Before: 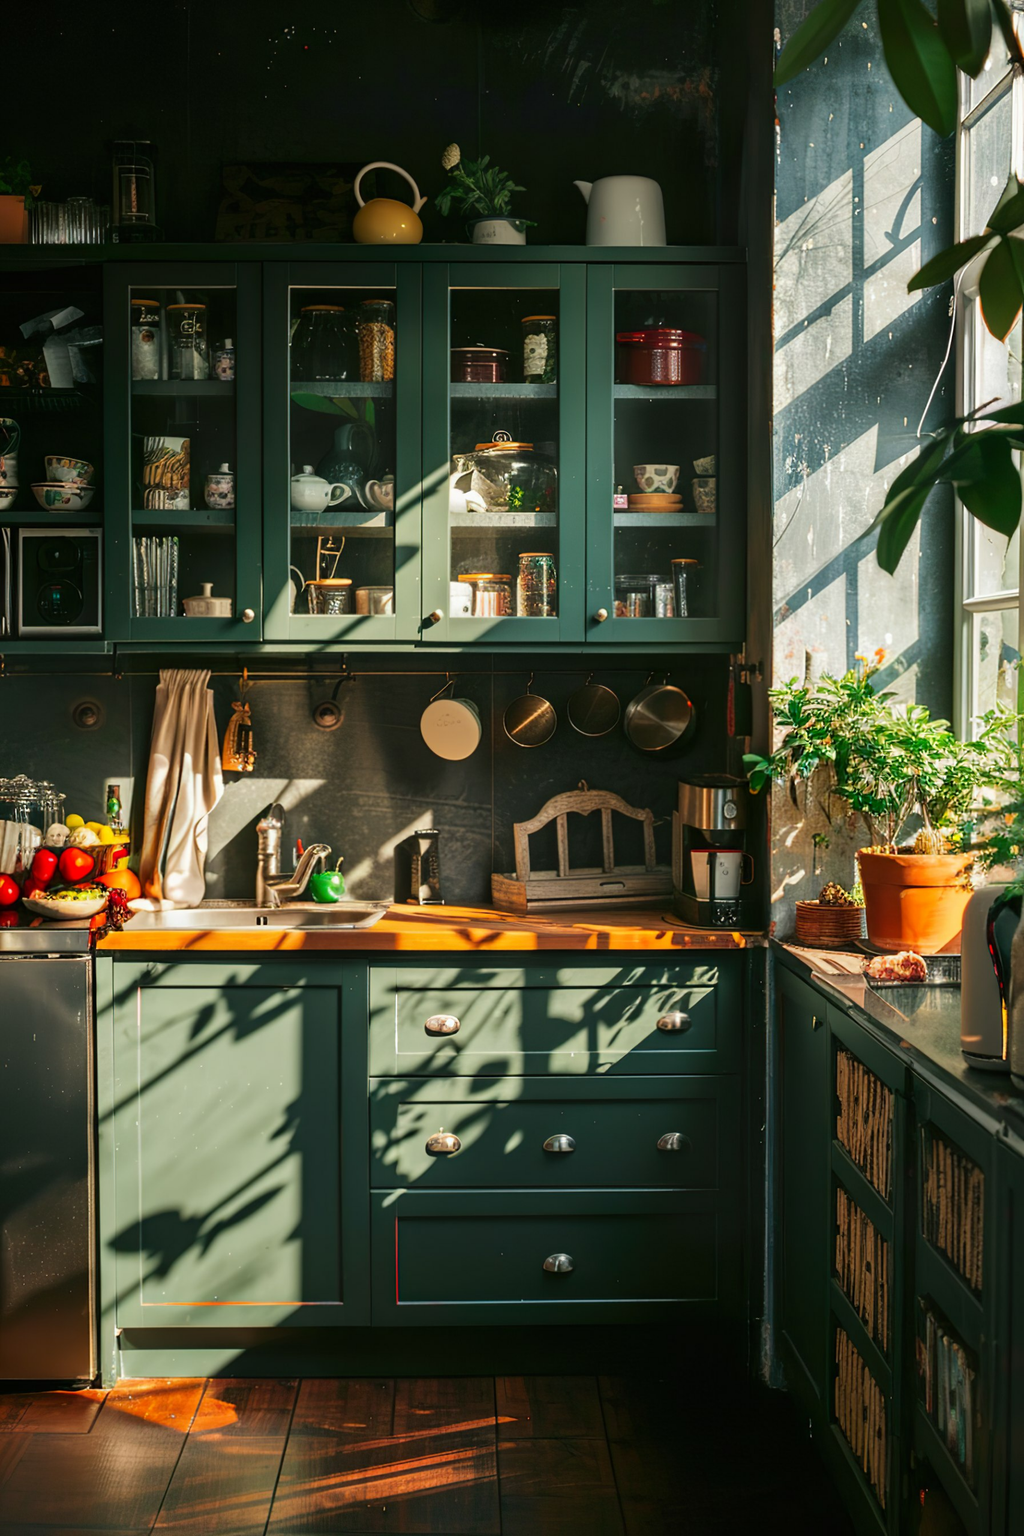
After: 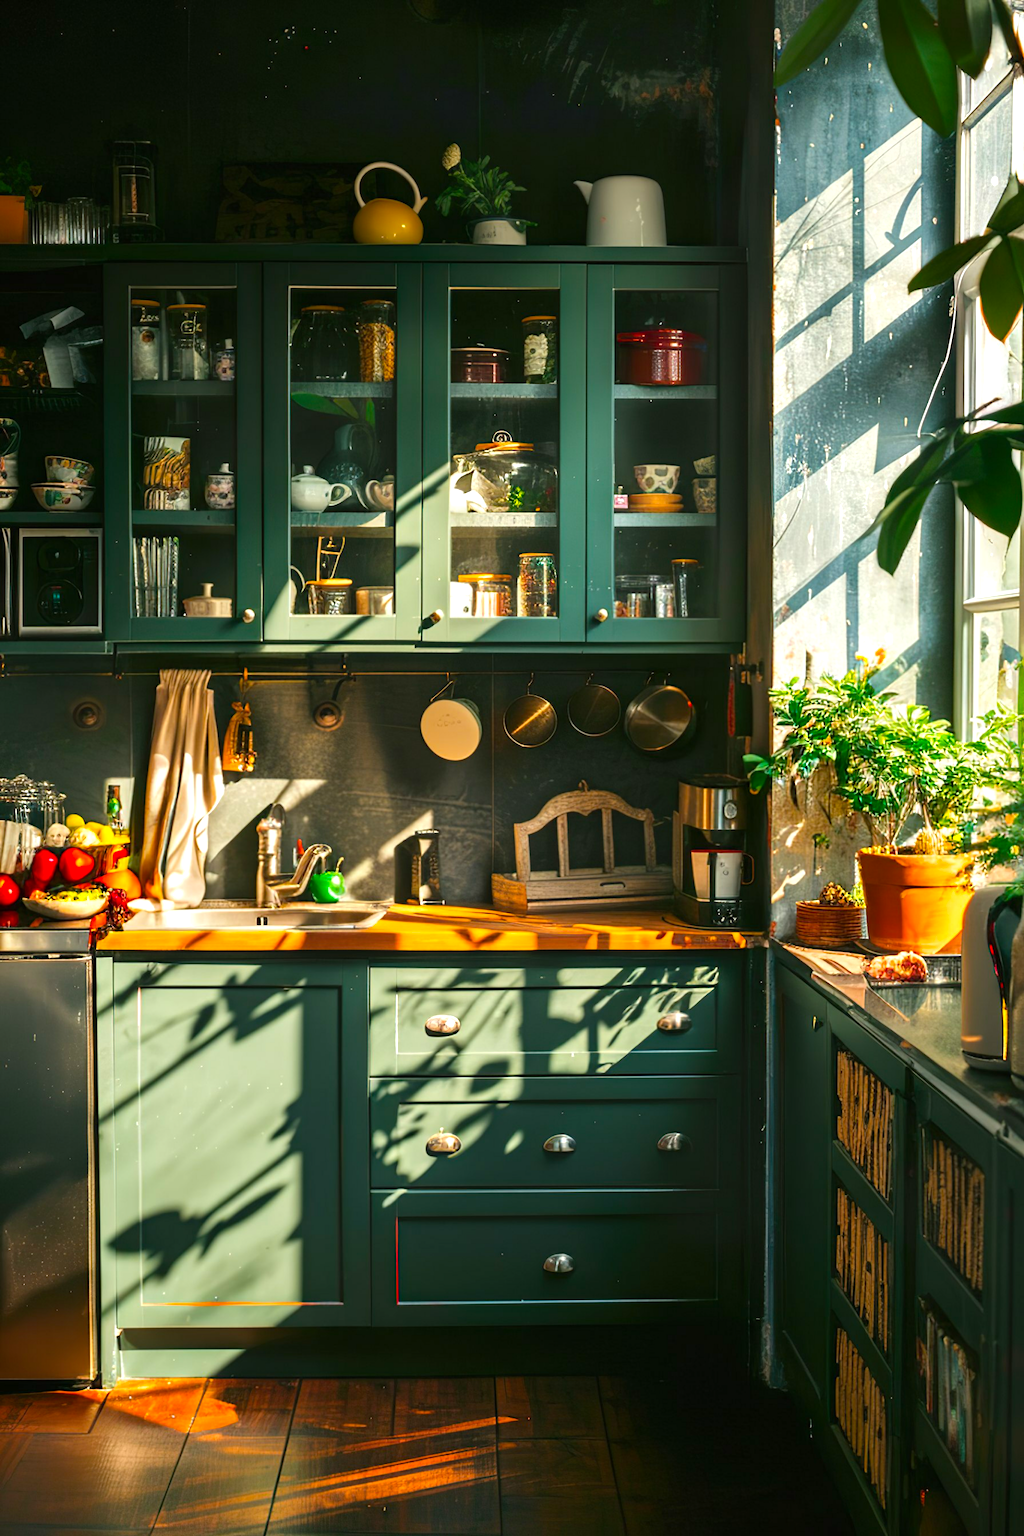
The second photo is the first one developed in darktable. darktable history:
exposure: black level correction 0, exposure 0.5 EV, compensate exposure bias true, compensate highlight preservation false
color balance rgb: perceptual saturation grading › global saturation 25%, global vibrance 10%
